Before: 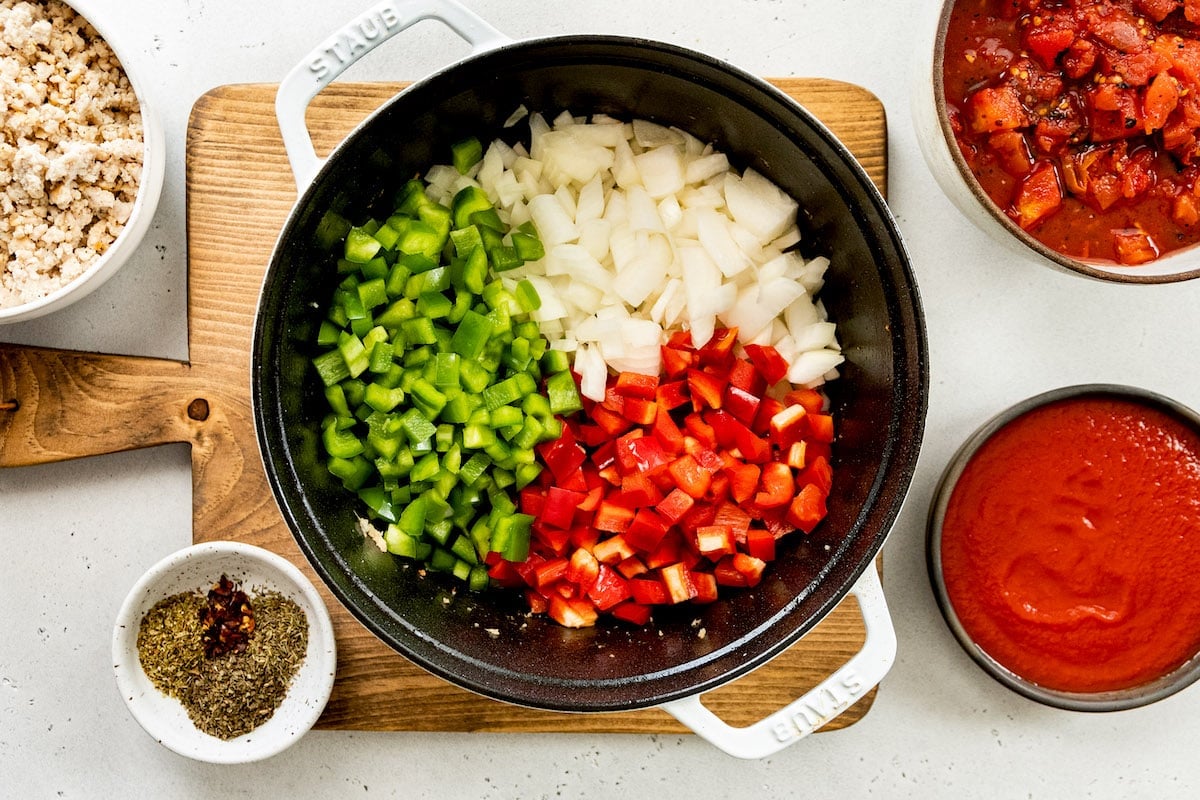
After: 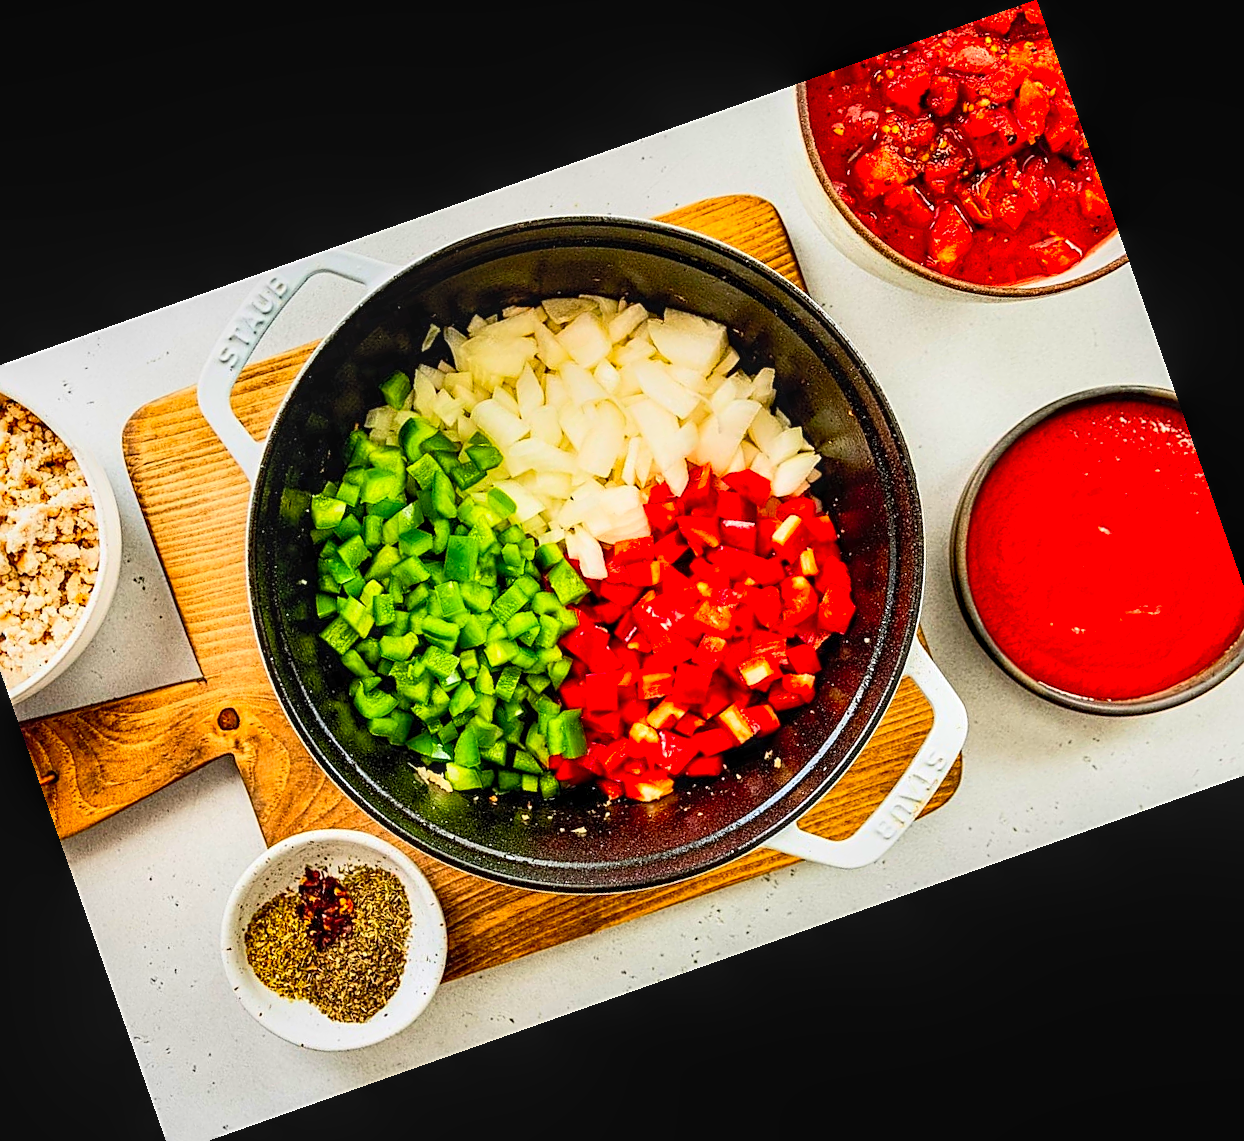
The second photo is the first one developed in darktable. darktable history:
contrast brightness saturation: contrast 0.2, brightness 0.2, saturation 0.8
crop and rotate: angle 19.43°, left 6.812%, right 4.125%, bottom 1.087%
sharpen: amount 0.901
local contrast: on, module defaults
